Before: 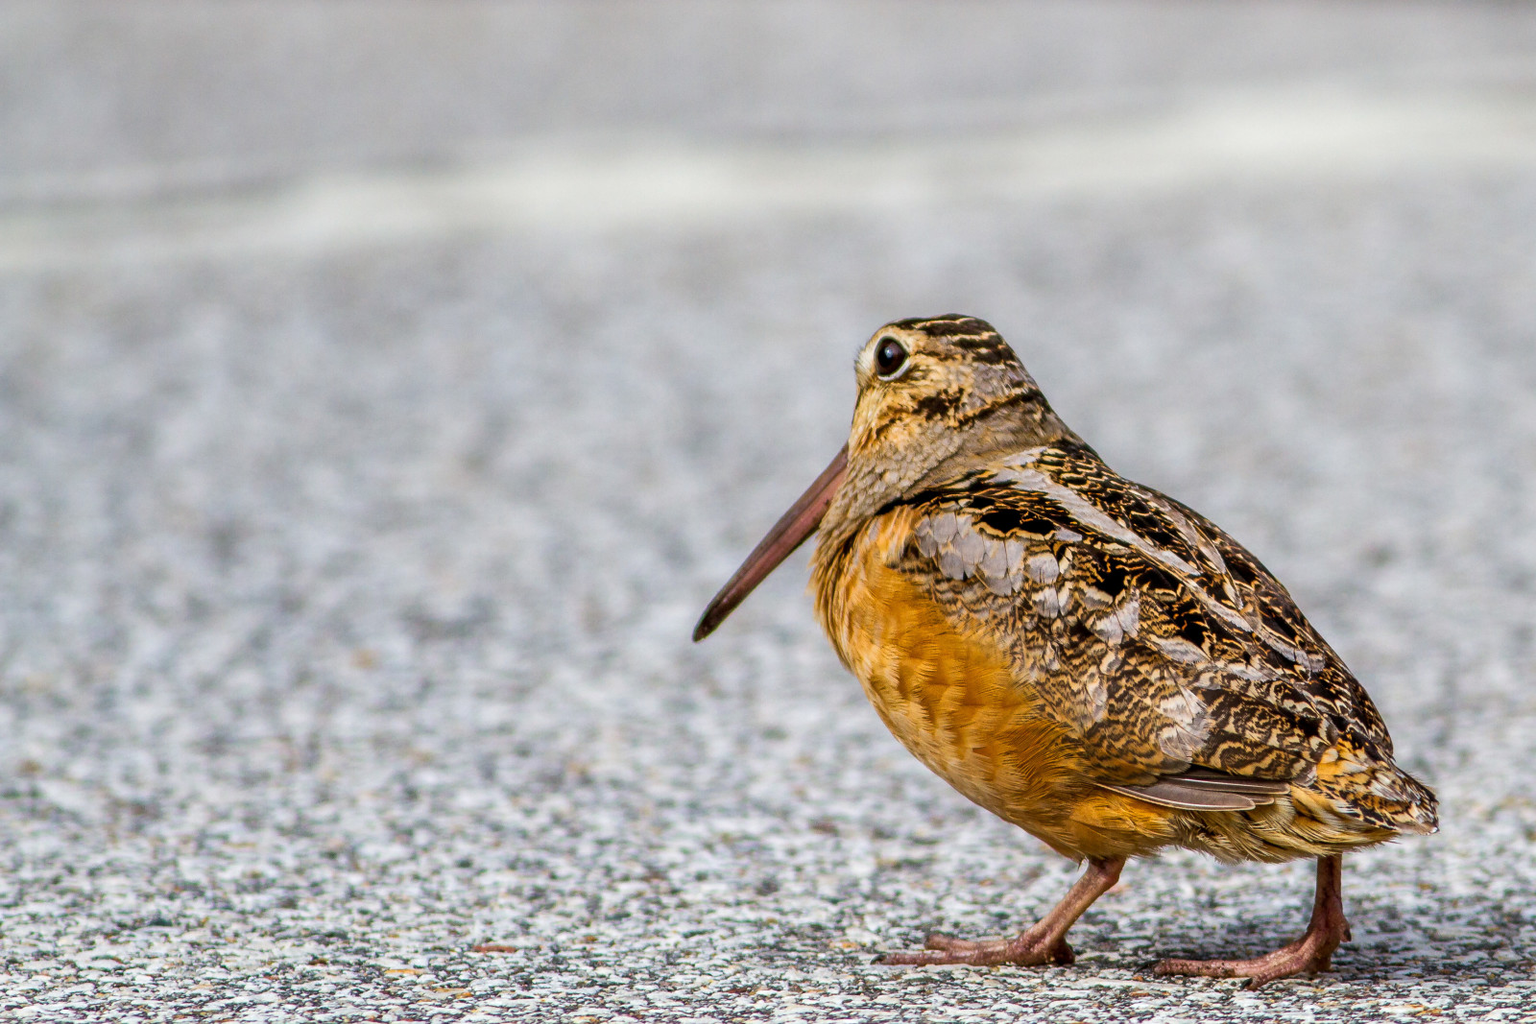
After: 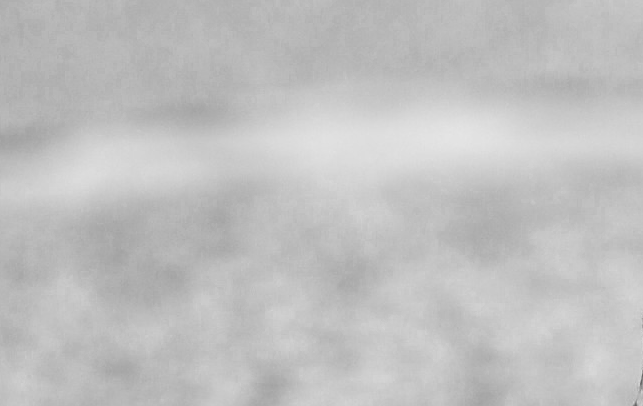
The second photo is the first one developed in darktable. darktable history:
crop: left 15.457%, top 5.427%, right 44.343%, bottom 56.441%
color zones: curves: ch0 [(0, 0.613) (0.01, 0.613) (0.245, 0.448) (0.498, 0.529) (0.642, 0.665) (0.879, 0.777) (0.99, 0.613)]; ch1 [(0, 0) (0.143, 0) (0.286, 0) (0.429, 0) (0.571, 0) (0.714, 0) (0.857, 0)]
